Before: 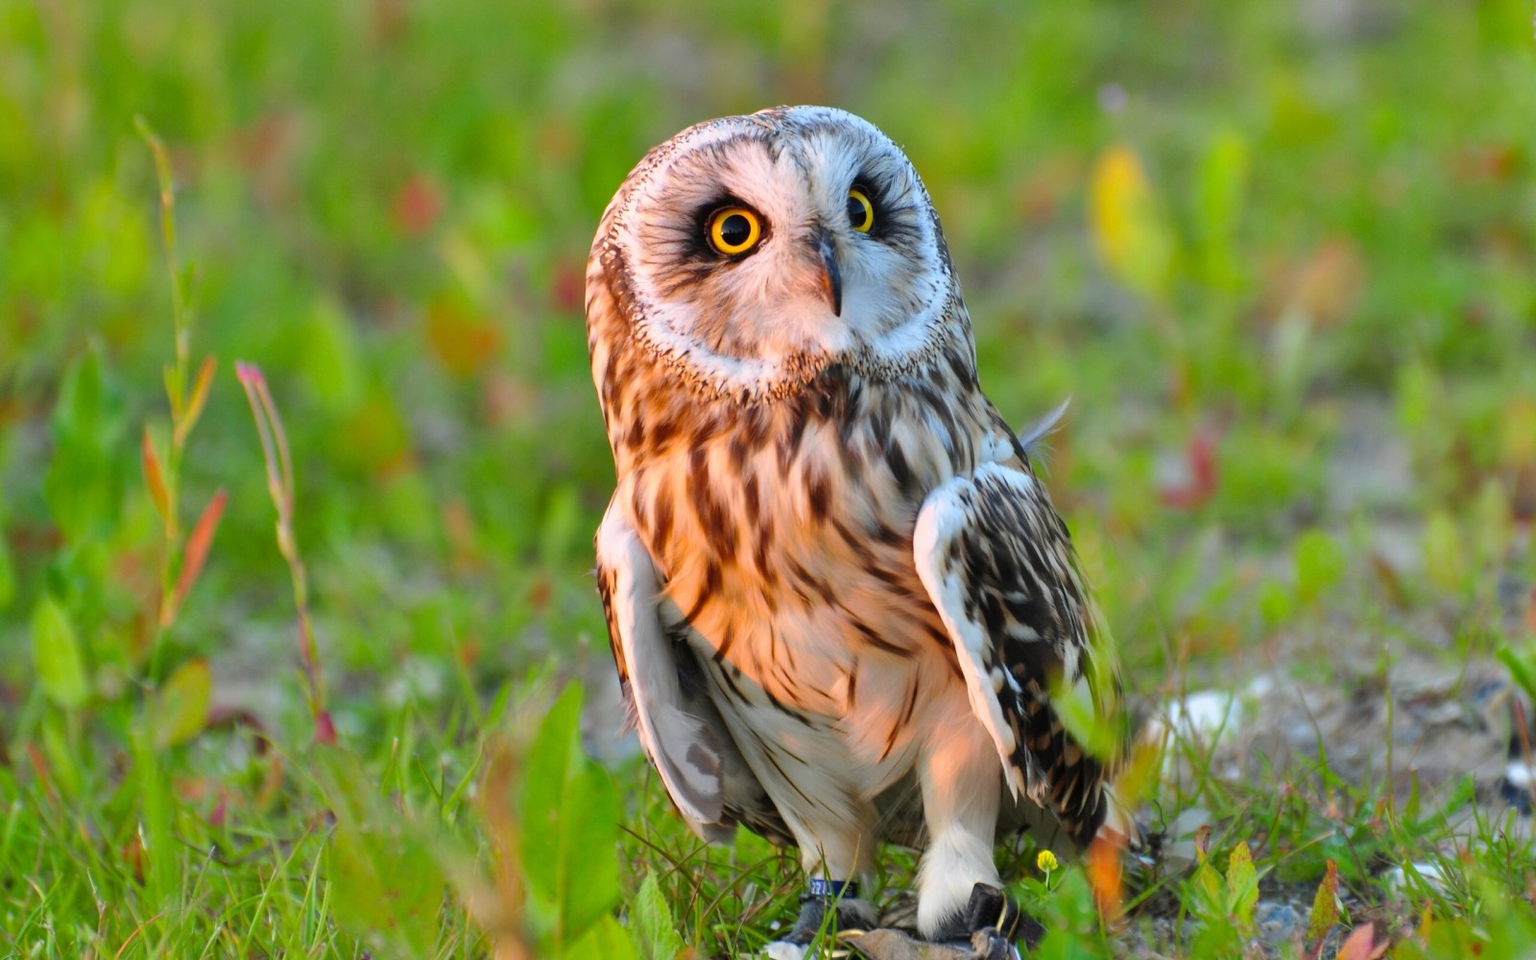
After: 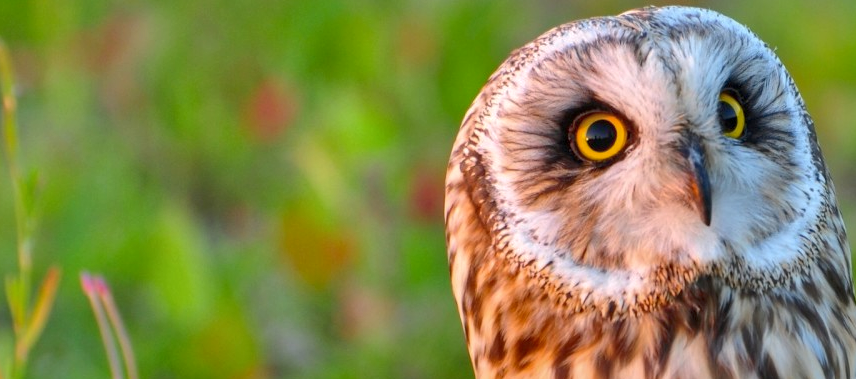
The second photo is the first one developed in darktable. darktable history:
shadows and highlights: on, module defaults
local contrast: detail 130%
crop: left 10.338%, top 10.49%, right 36.15%, bottom 51.582%
